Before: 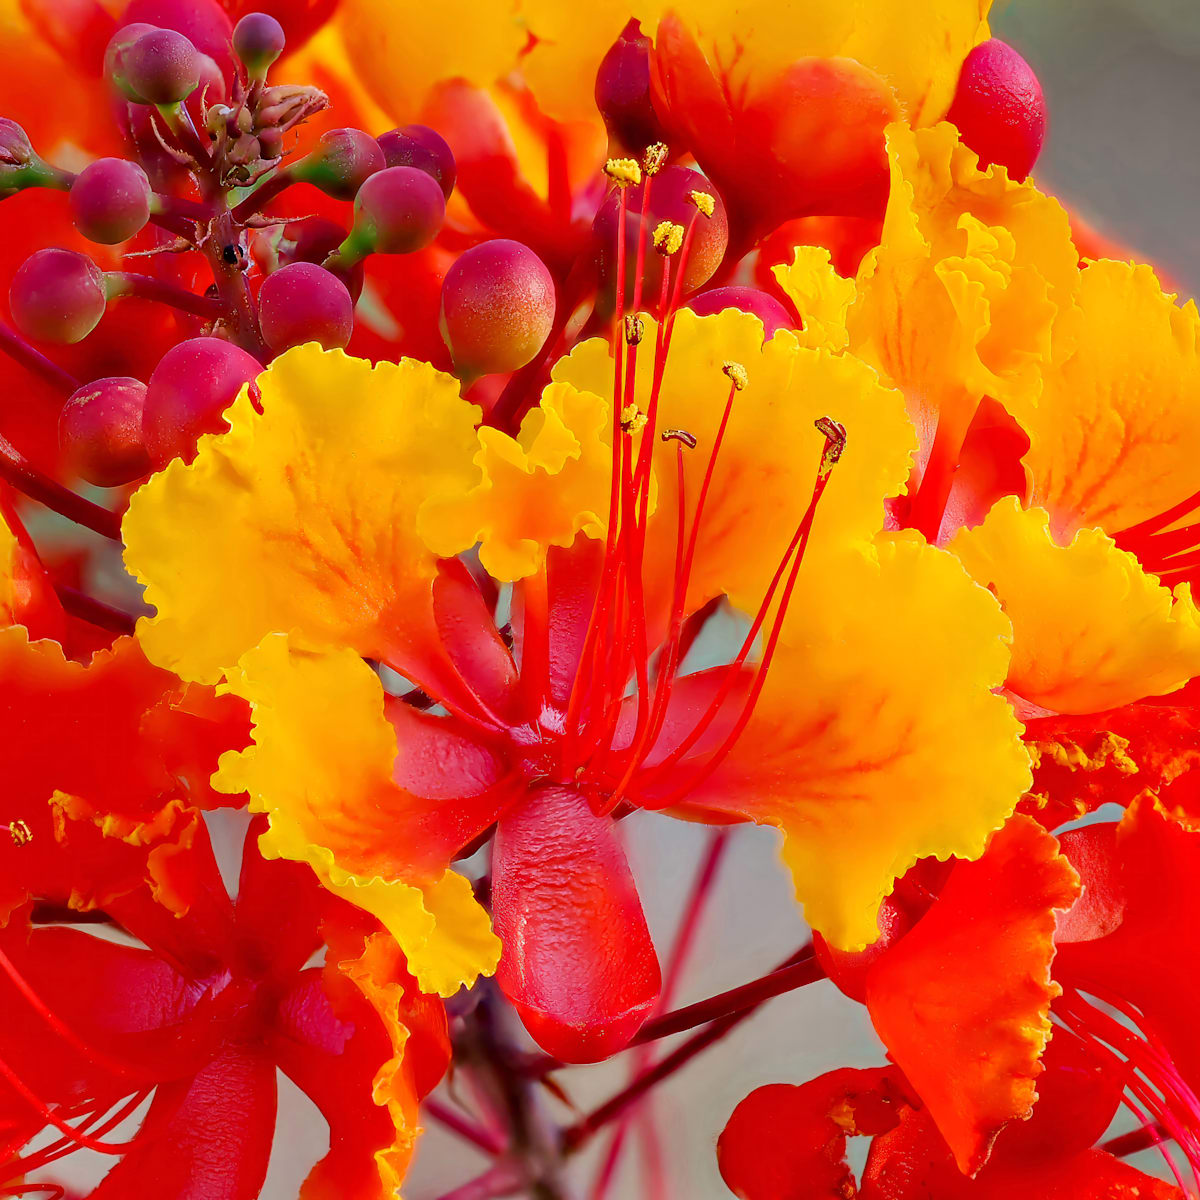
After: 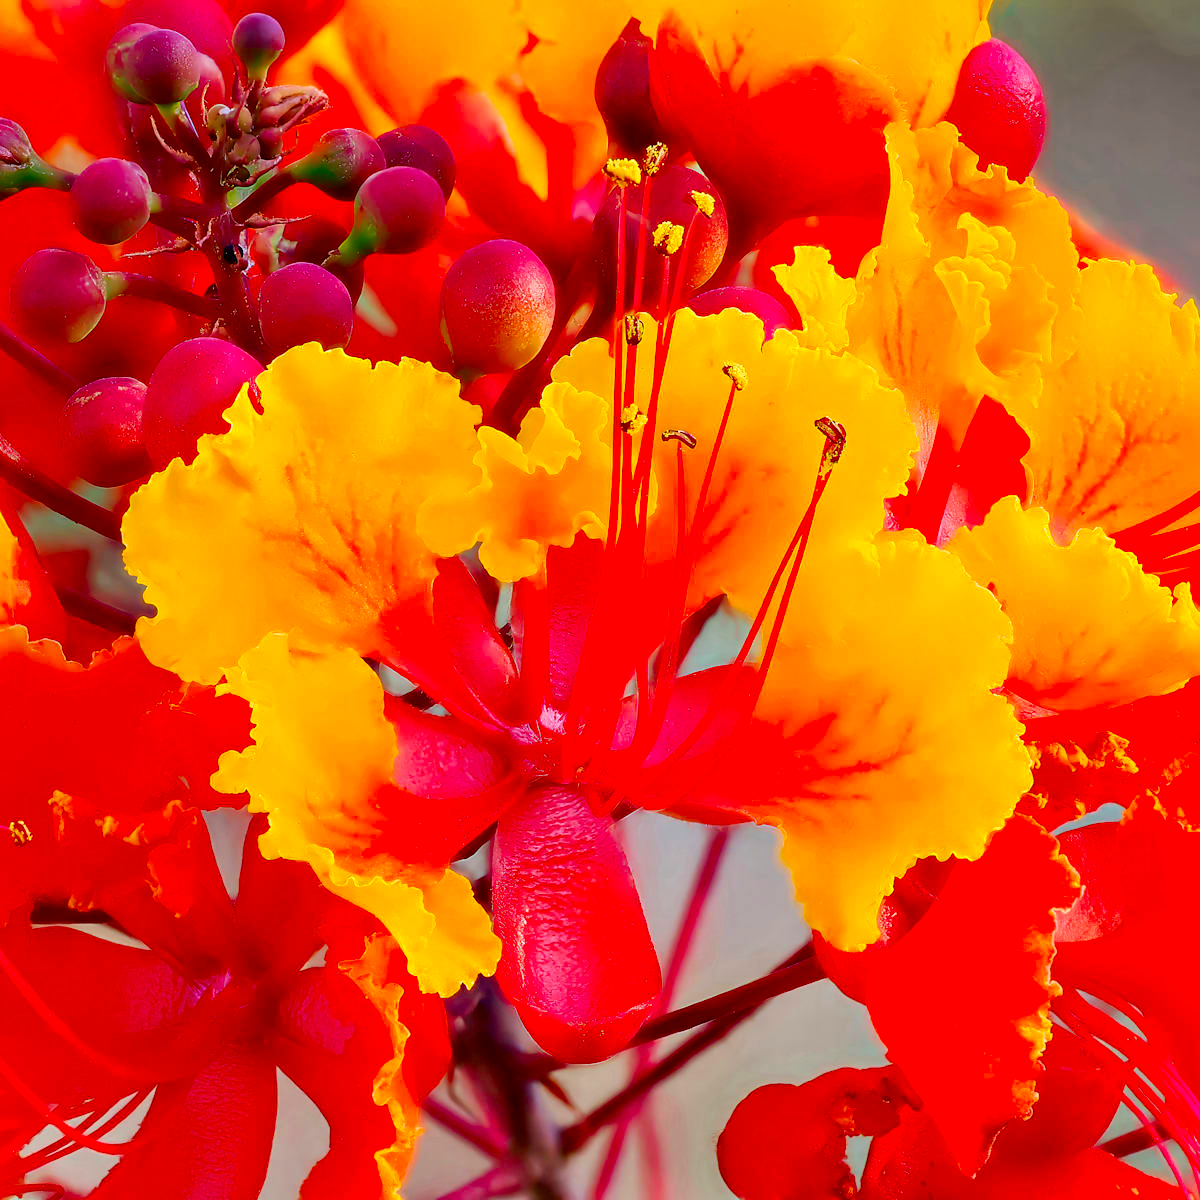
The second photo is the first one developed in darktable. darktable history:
contrast brightness saturation: contrast 0.171, saturation 0.31
